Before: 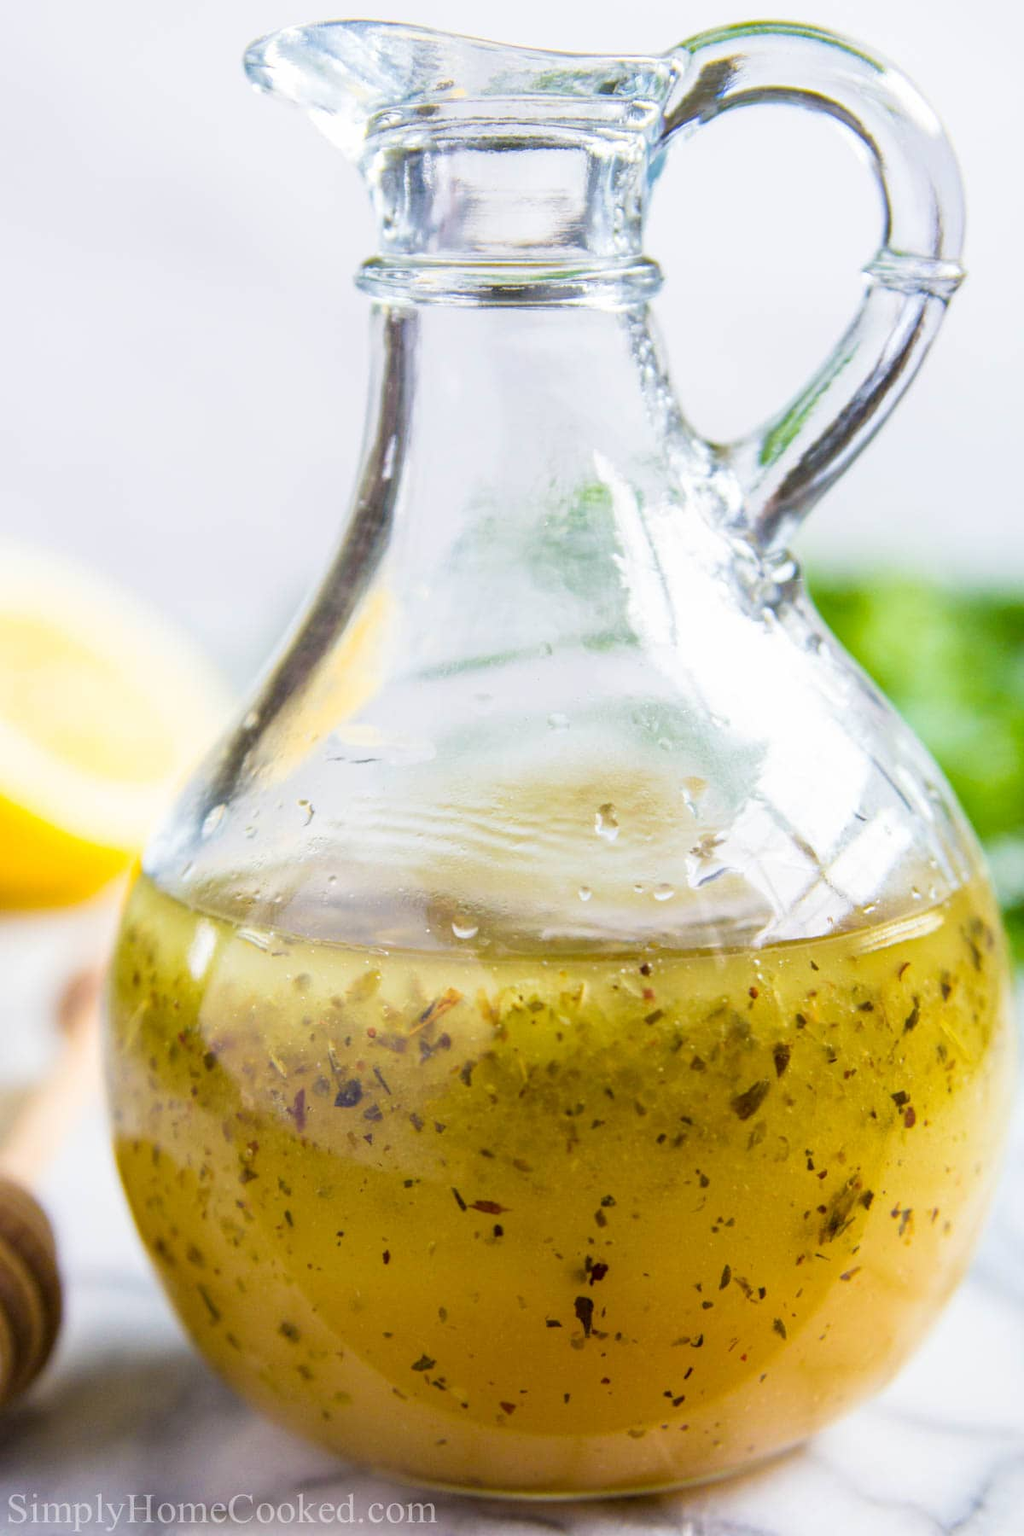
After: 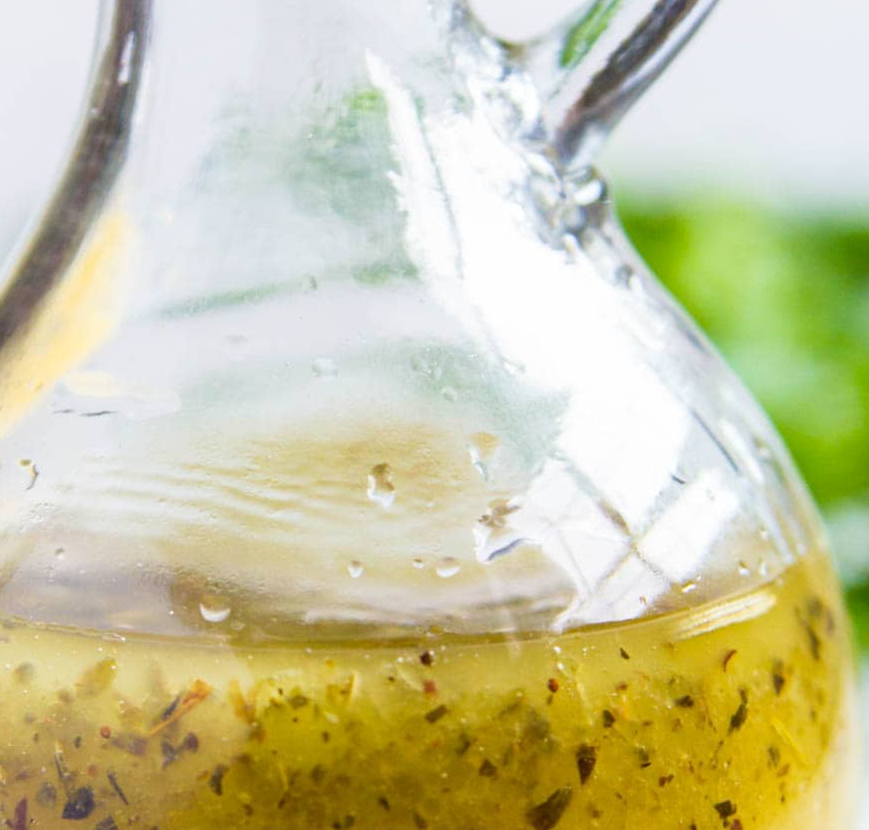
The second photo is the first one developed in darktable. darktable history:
crop and rotate: left 27.534%, top 26.585%, bottom 27.255%
